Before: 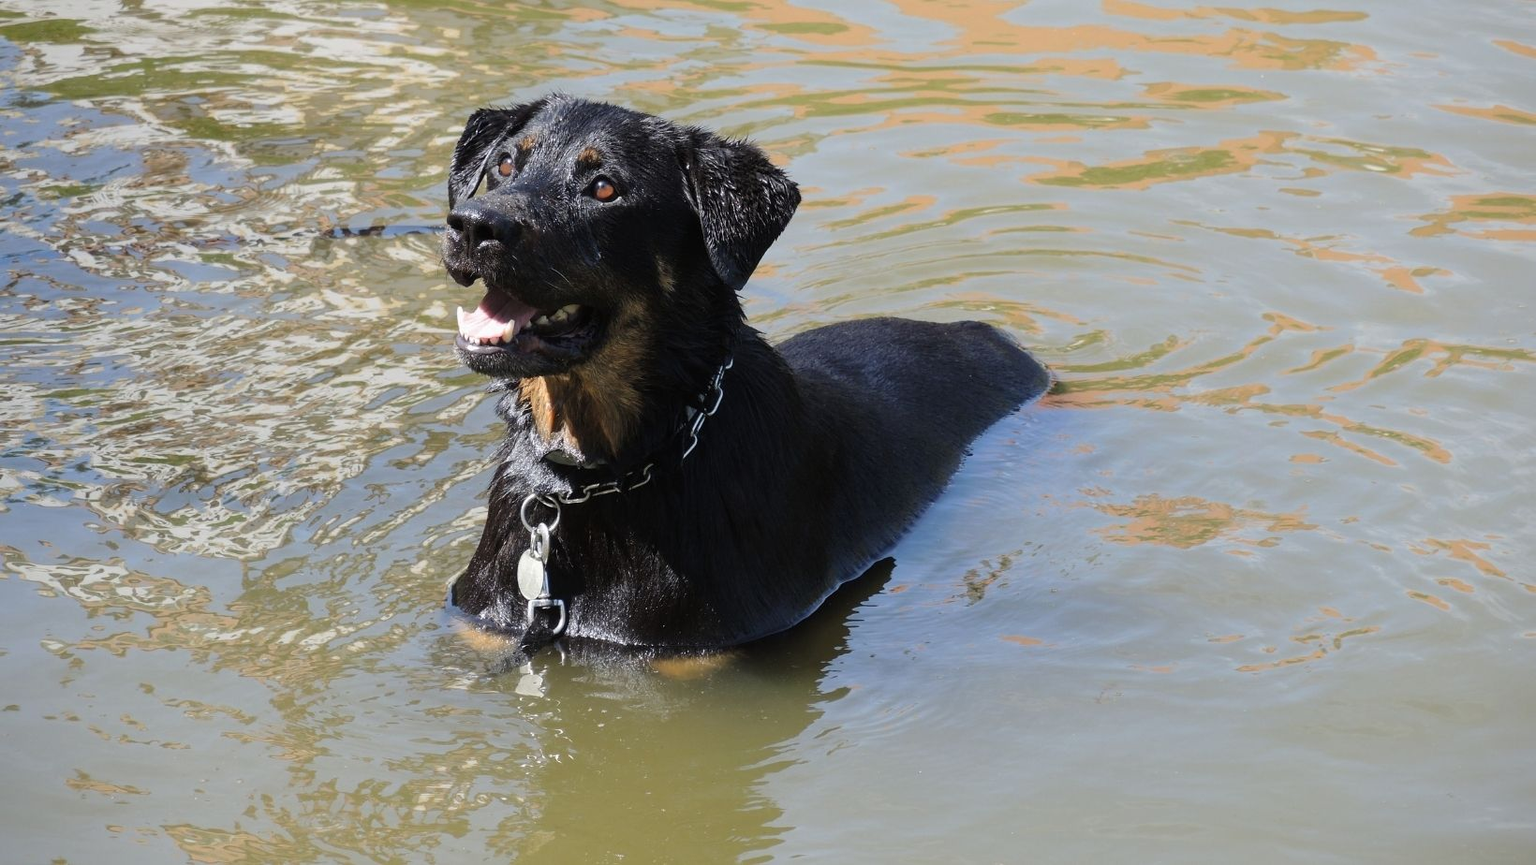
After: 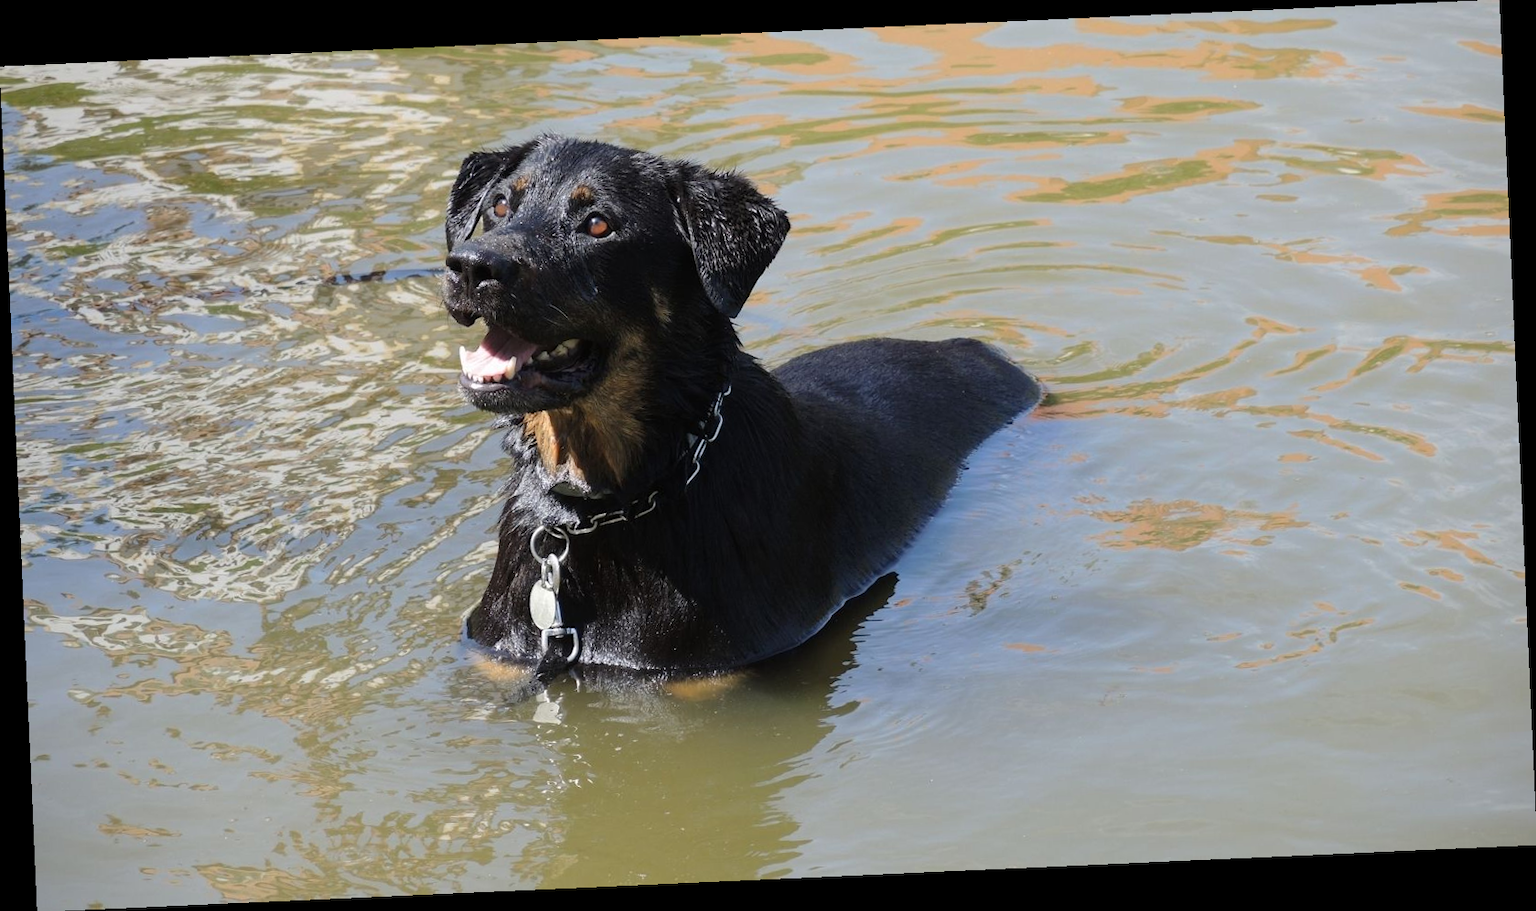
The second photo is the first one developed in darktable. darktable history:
rotate and perspective: rotation -2.56°, automatic cropping off
tone equalizer: on, module defaults
